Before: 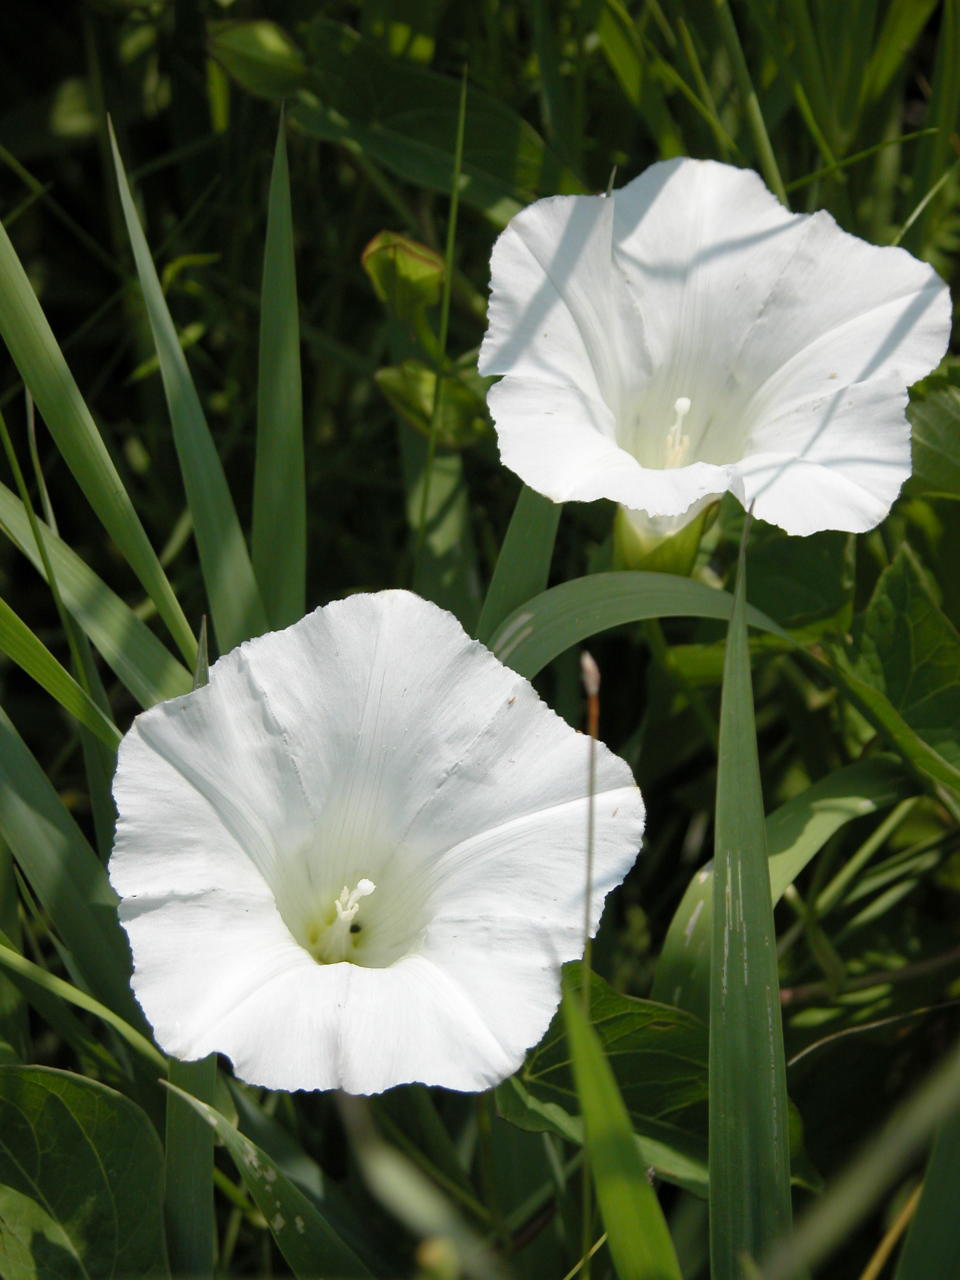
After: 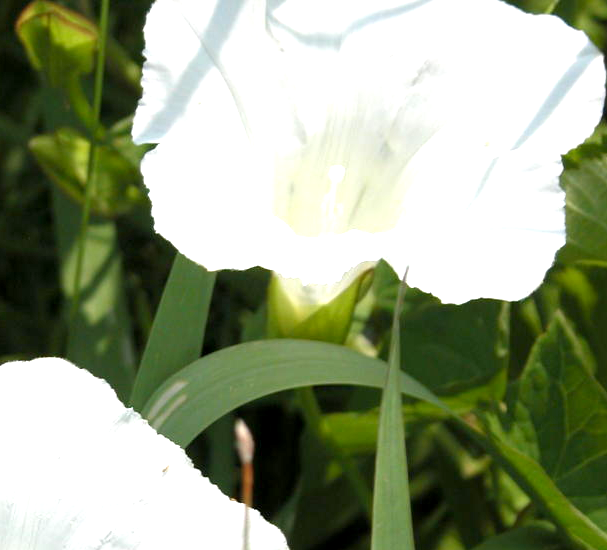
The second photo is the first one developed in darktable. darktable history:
crop: left 36.087%, top 18.135%, right 0.626%, bottom 38.856%
exposure: black level correction 0.001, exposure 1 EV, compensate exposure bias true, compensate highlight preservation false
